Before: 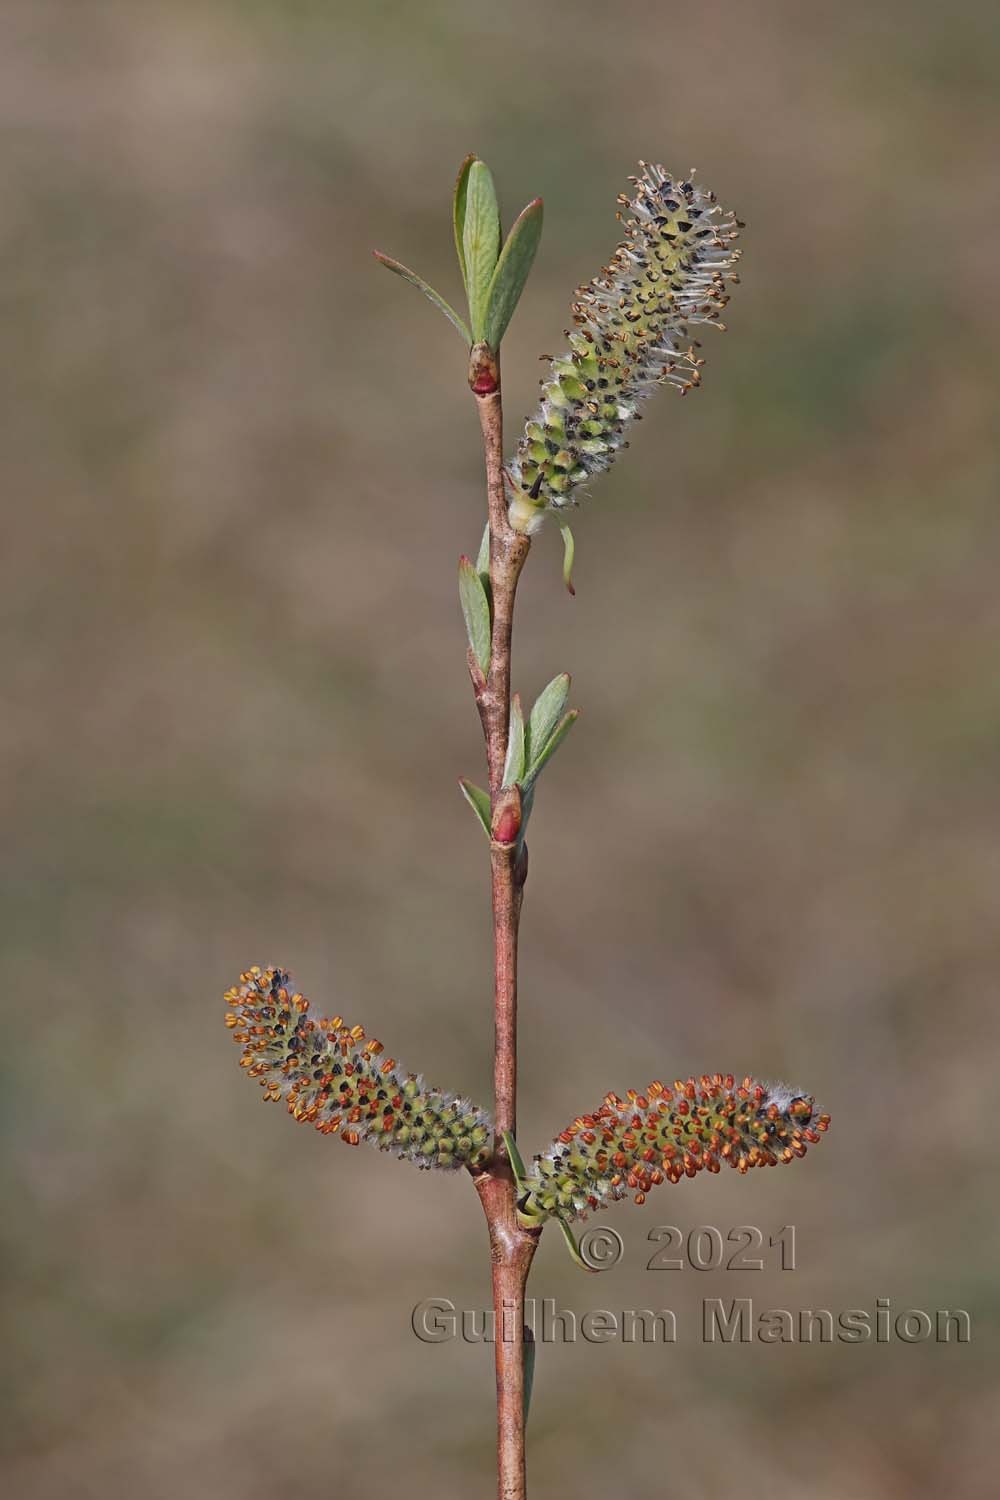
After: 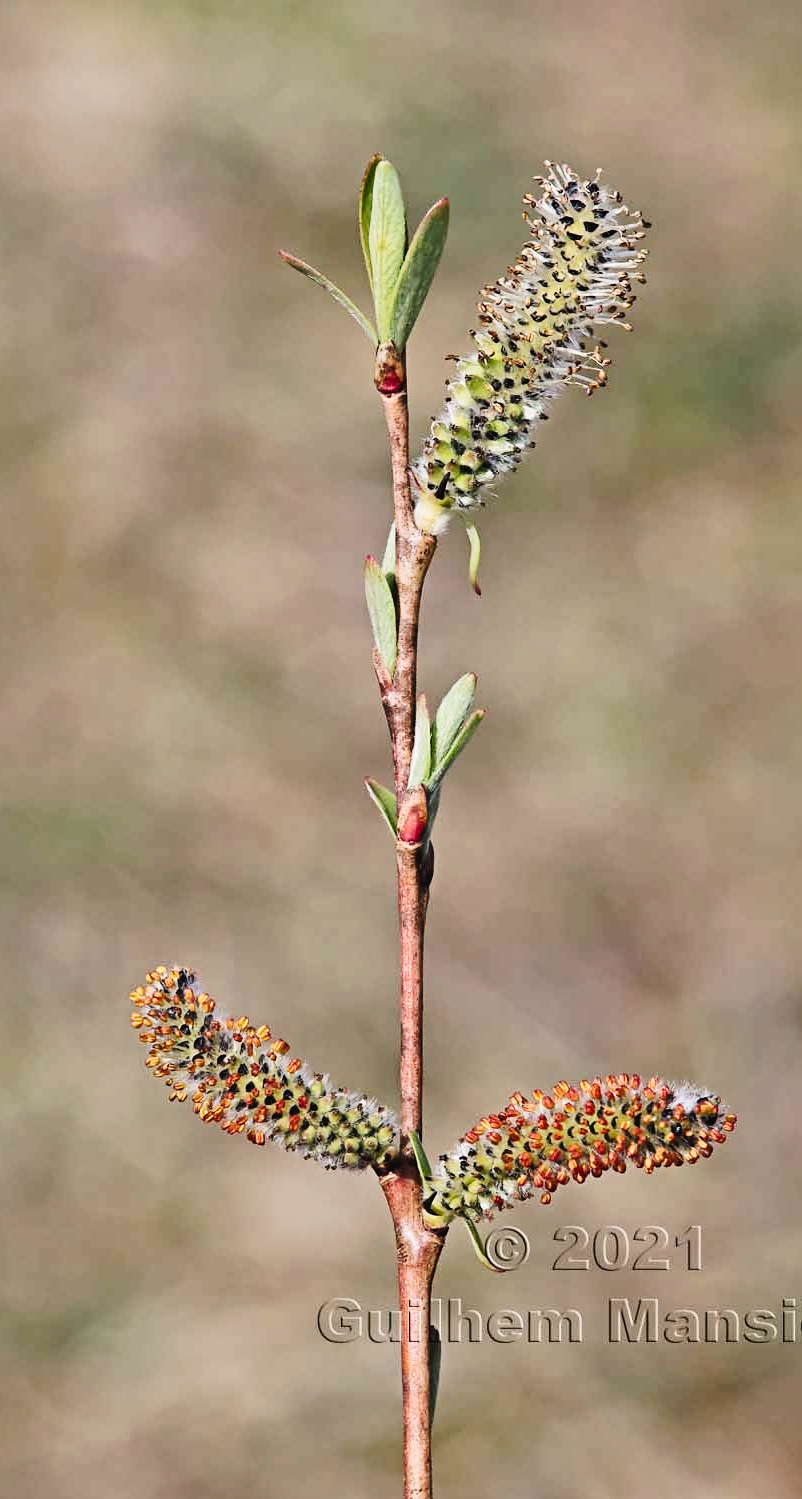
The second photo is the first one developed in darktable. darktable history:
exposure: exposure 0.432 EV, compensate highlight preservation false
shadows and highlights: shadows 20.51, highlights -19.6, soften with gaussian
tone curve: curves: ch0 [(0, 0) (0.003, 0.04) (0.011, 0.04) (0.025, 0.043) (0.044, 0.049) (0.069, 0.066) (0.1, 0.095) (0.136, 0.121) (0.177, 0.154) (0.224, 0.211) (0.277, 0.281) (0.335, 0.358) (0.399, 0.452) (0.468, 0.54) (0.543, 0.628) (0.623, 0.721) (0.709, 0.801) (0.801, 0.883) (0.898, 0.948) (1, 1)], preserve colors none
filmic rgb: black relative exposure -7.5 EV, white relative exposure 4.99 EV, threshold 5.98 EV, hardness 3.3, contrast 1.299, enable highlight reconstruction true
sharpen: radius 5.35, amount 0.317, threshold 26.526
crop and rotate: left 9.491%, right 10.269%
local contrast: mode bilateral grid, contrast 20, coarseness 50, detail 128%, midtone range 0.2
